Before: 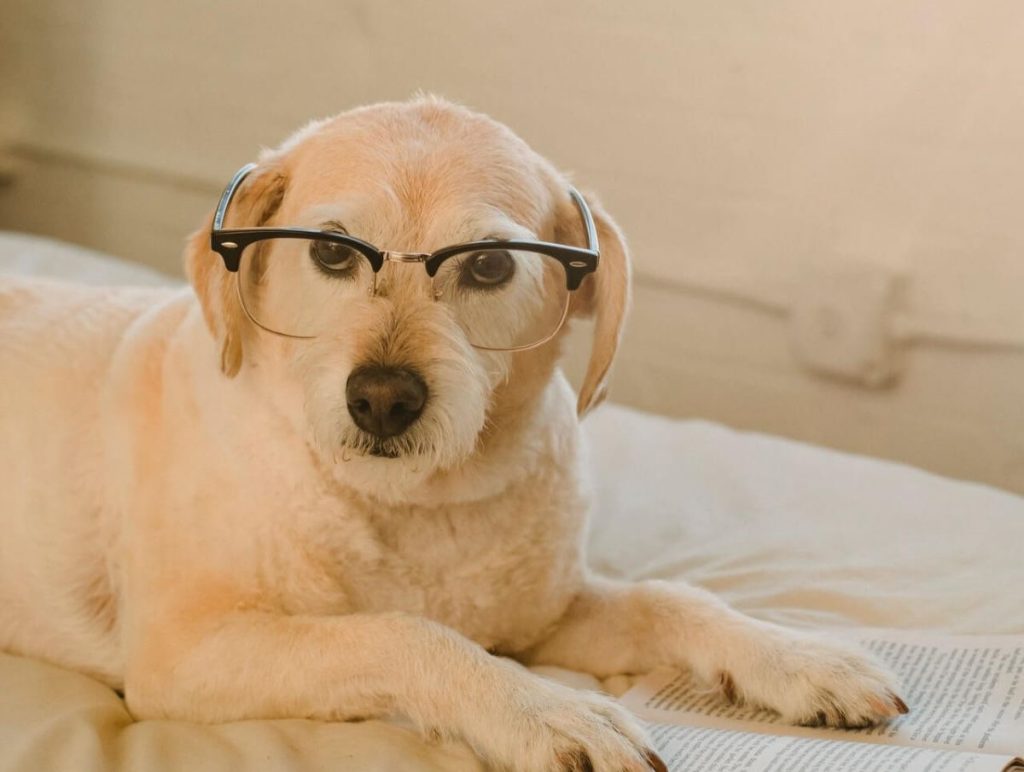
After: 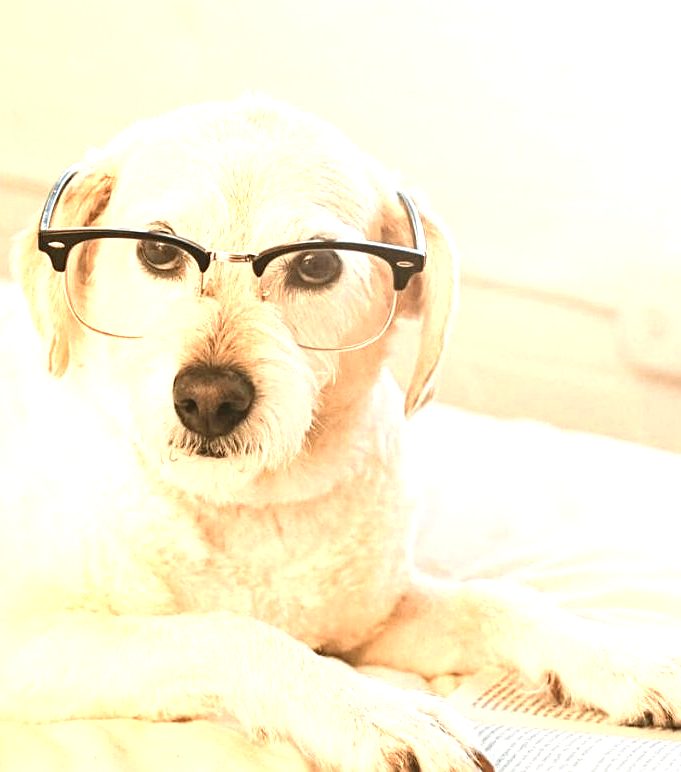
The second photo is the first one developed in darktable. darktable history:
crop: left 16.899%, right 16.556%
sharpen: on, module defaults
exposure: exposure 1 EV, compensate highlight preservation false
color zones: curves: ch0 [(0.018, 0.548) (0.224, 0.64) (0.425, 0.447) (0.675, 0.575) (0.732, 0.579)]; ch1 [(0.066, 0.487) (0.25, 0.5) (0.404, 0.43) (0.75, 0.421) (0.956, 0.421)]; ch2 [(0.044, 0.561) (0.215, 0.465) (0.399, 0.544) (0.465, 0.548) (0.614, 0.447) (0.724, 0.43) (0.882, 0.623) (0.956, 0.632)]
